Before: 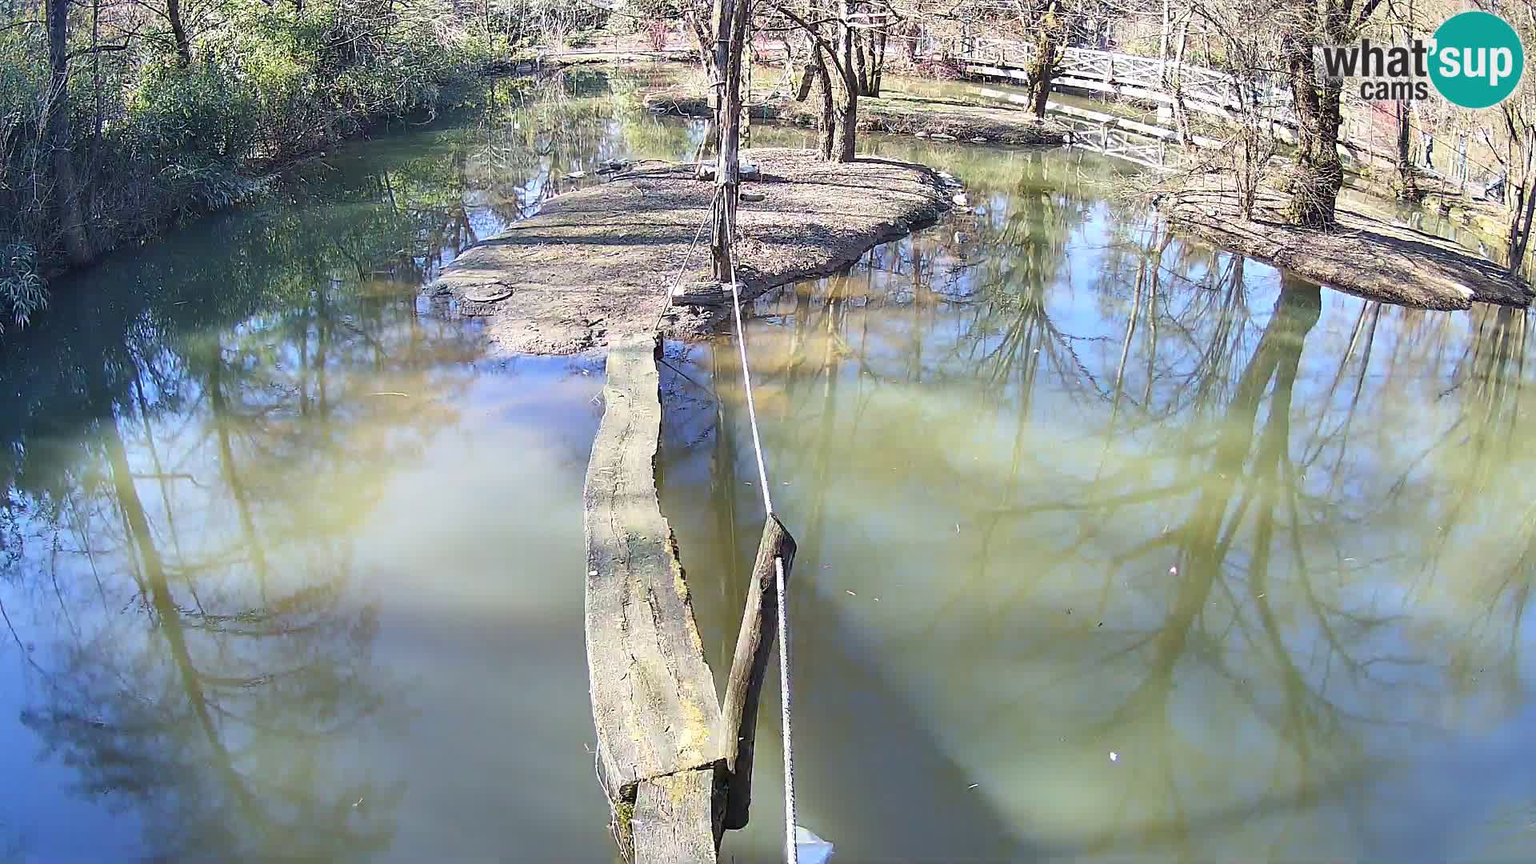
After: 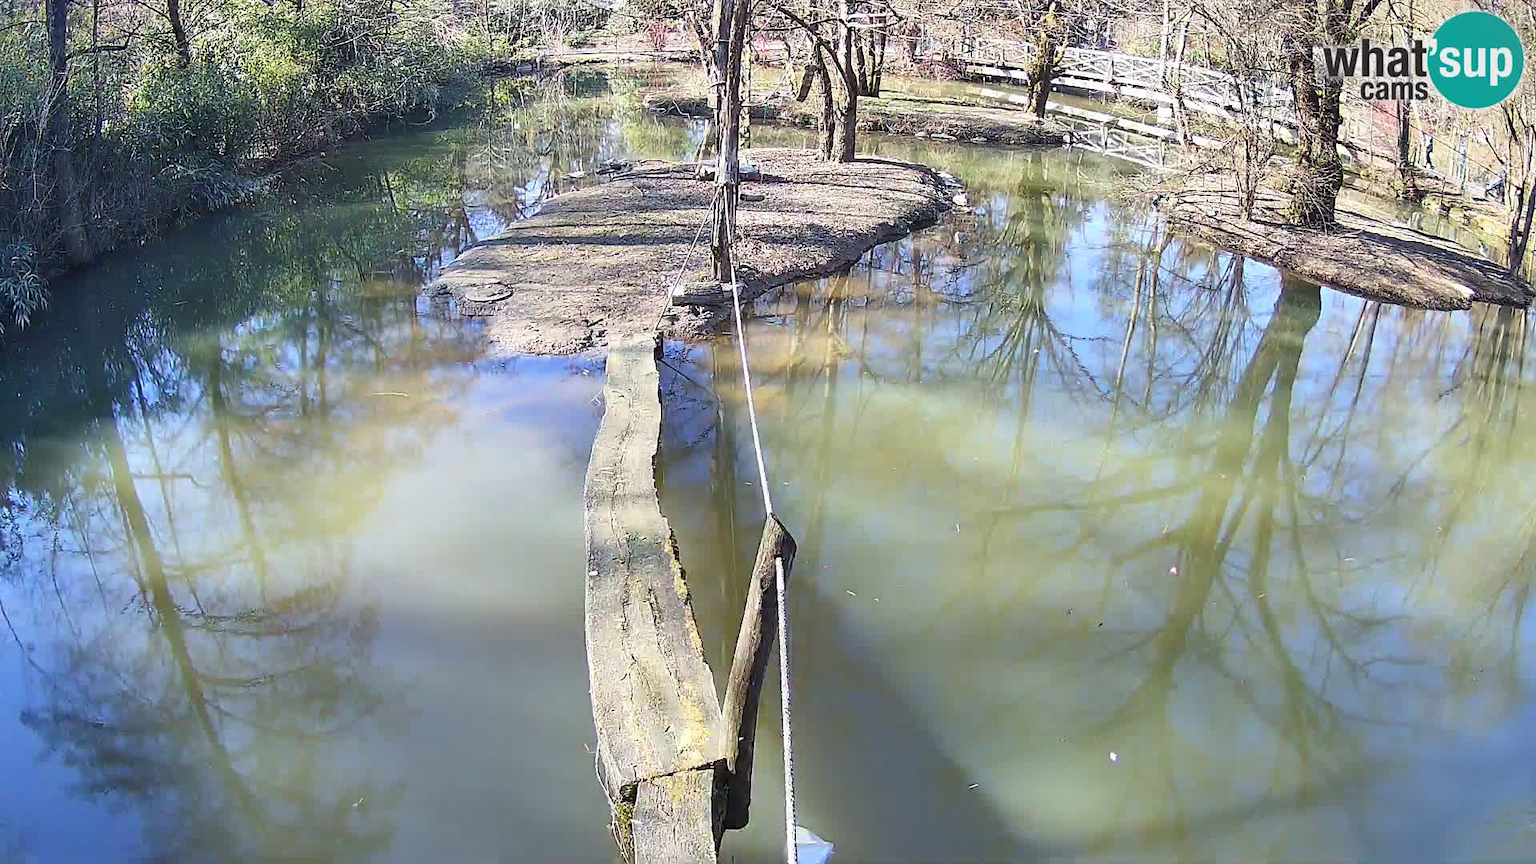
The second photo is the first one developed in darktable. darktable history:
vignetting: fall-off start 100.83%, dithering 8-bit output
